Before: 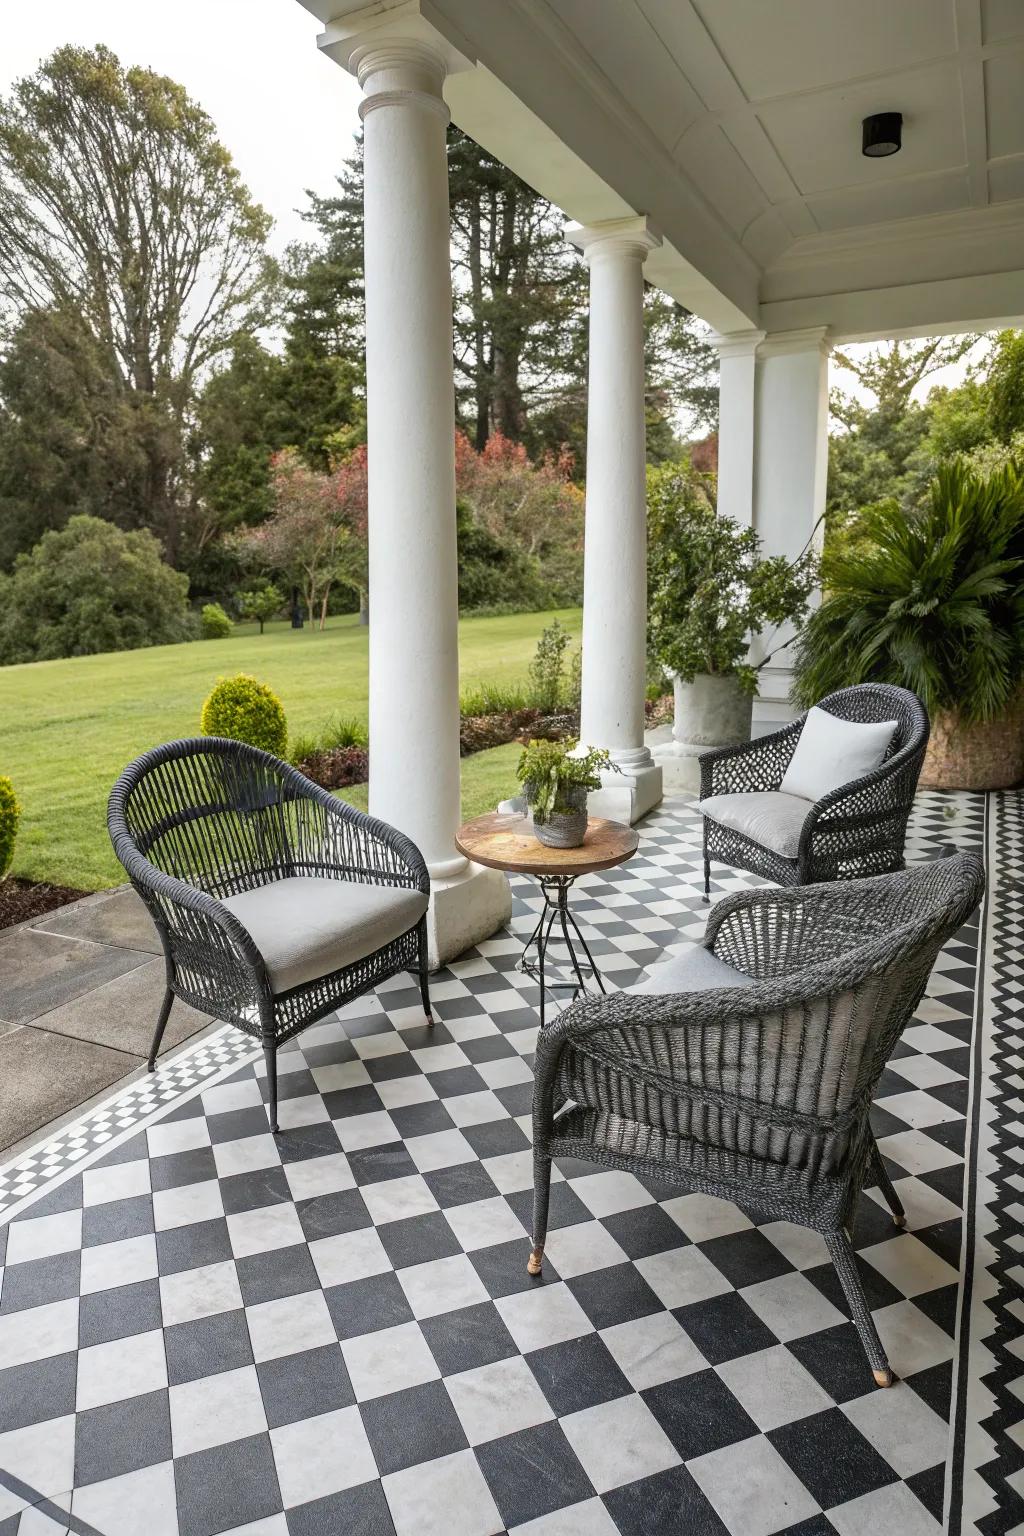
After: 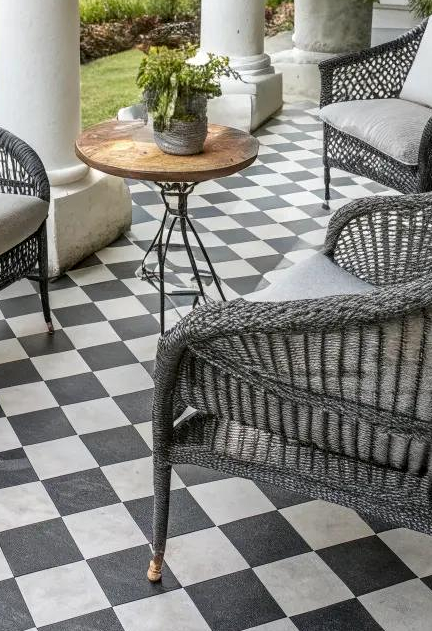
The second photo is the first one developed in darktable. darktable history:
crop: left 37.181%, top 45.152%, right 20.61%, bottom 13.725%
local contrast: on, module defaults
